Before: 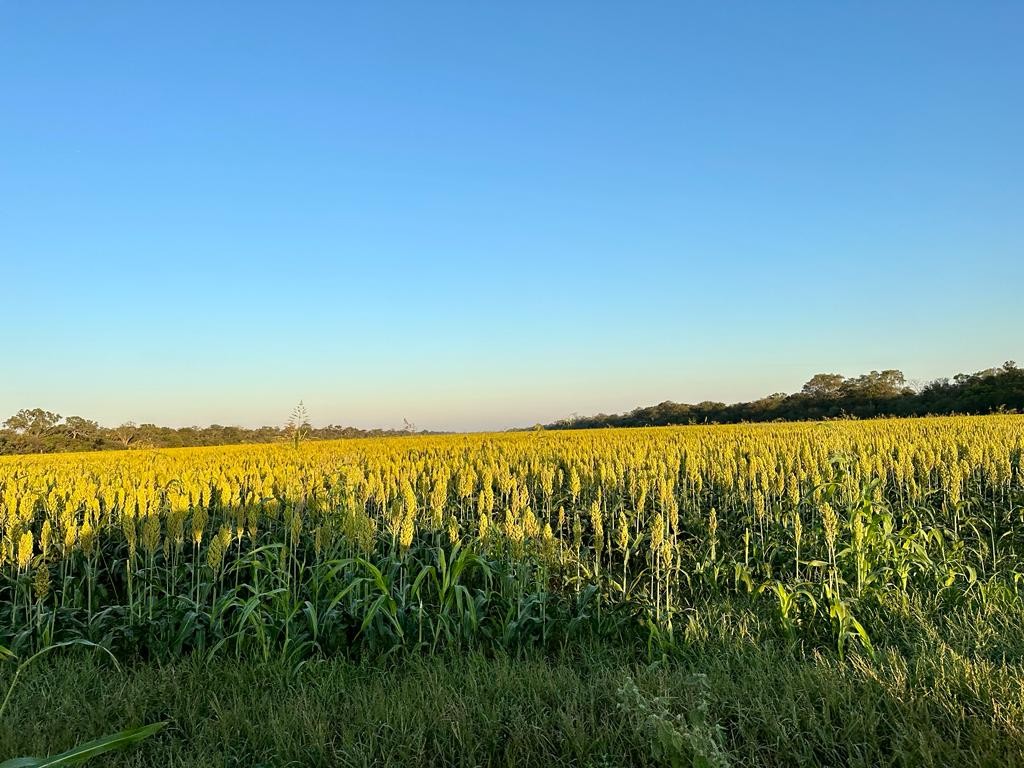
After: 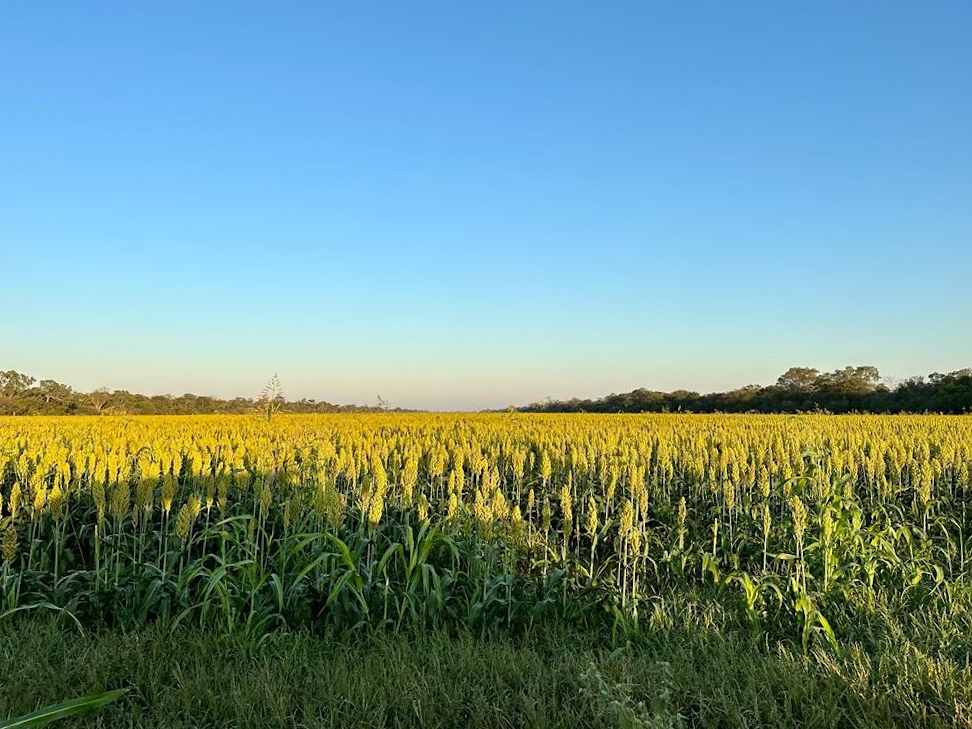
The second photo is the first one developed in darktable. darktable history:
crop and rotate: angle -2.29°
